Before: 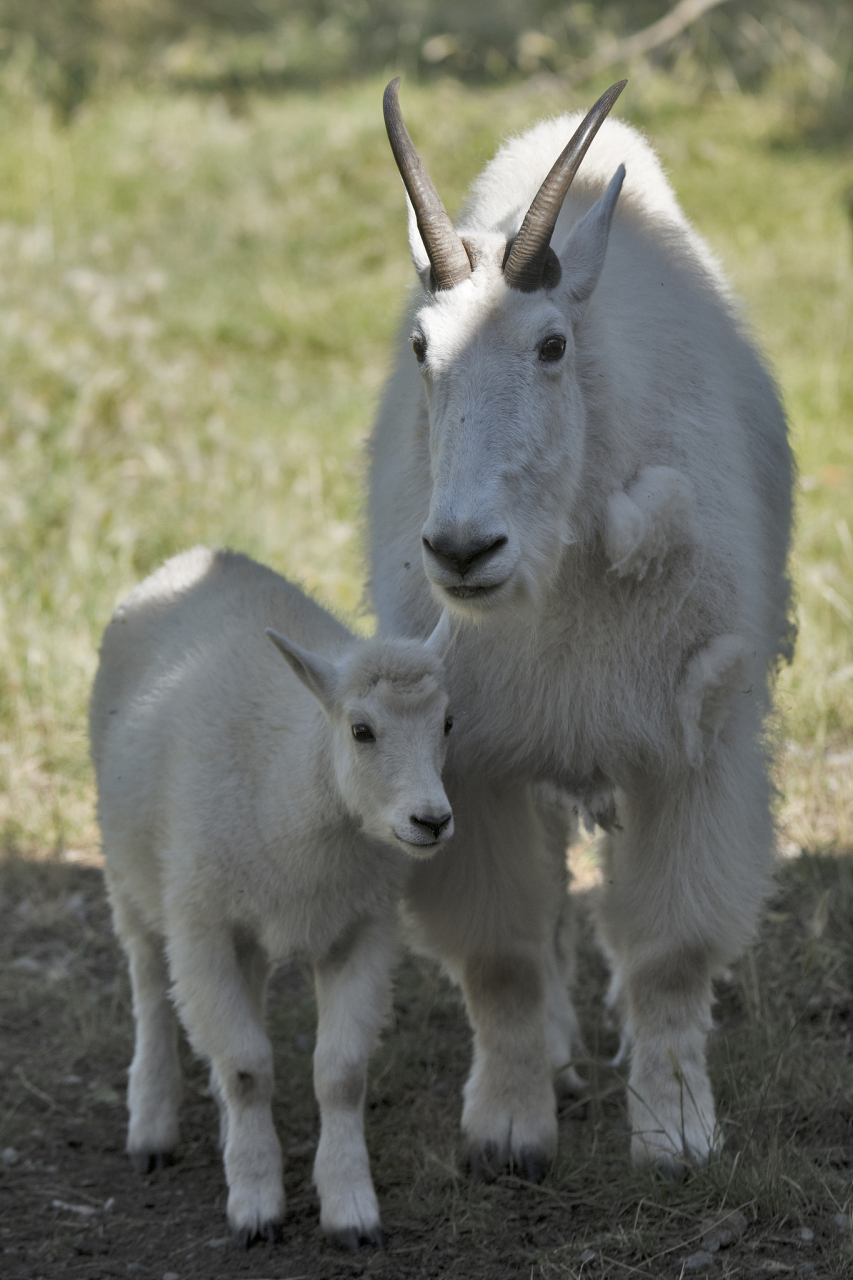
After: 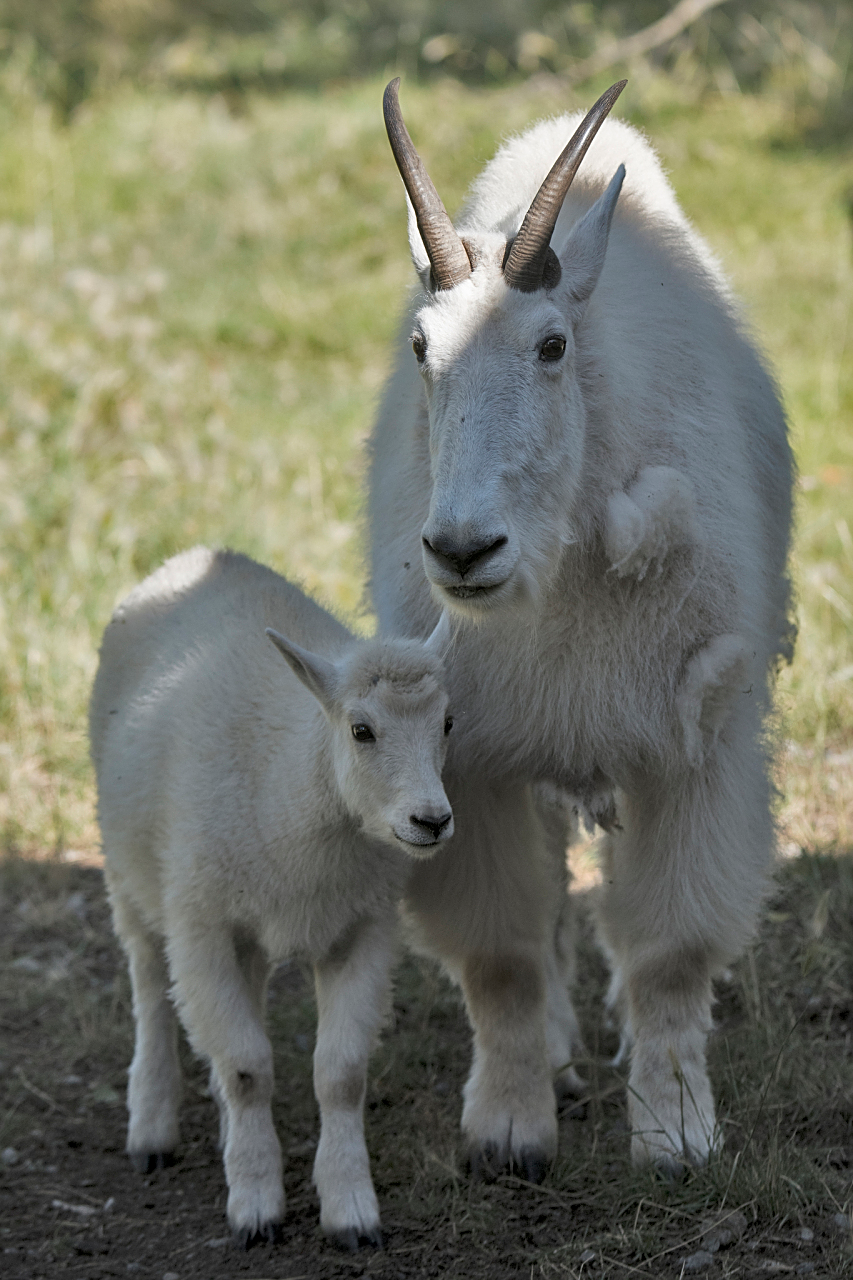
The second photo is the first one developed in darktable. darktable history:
sharpen: on, module defaults
local contrast: detail 109%
